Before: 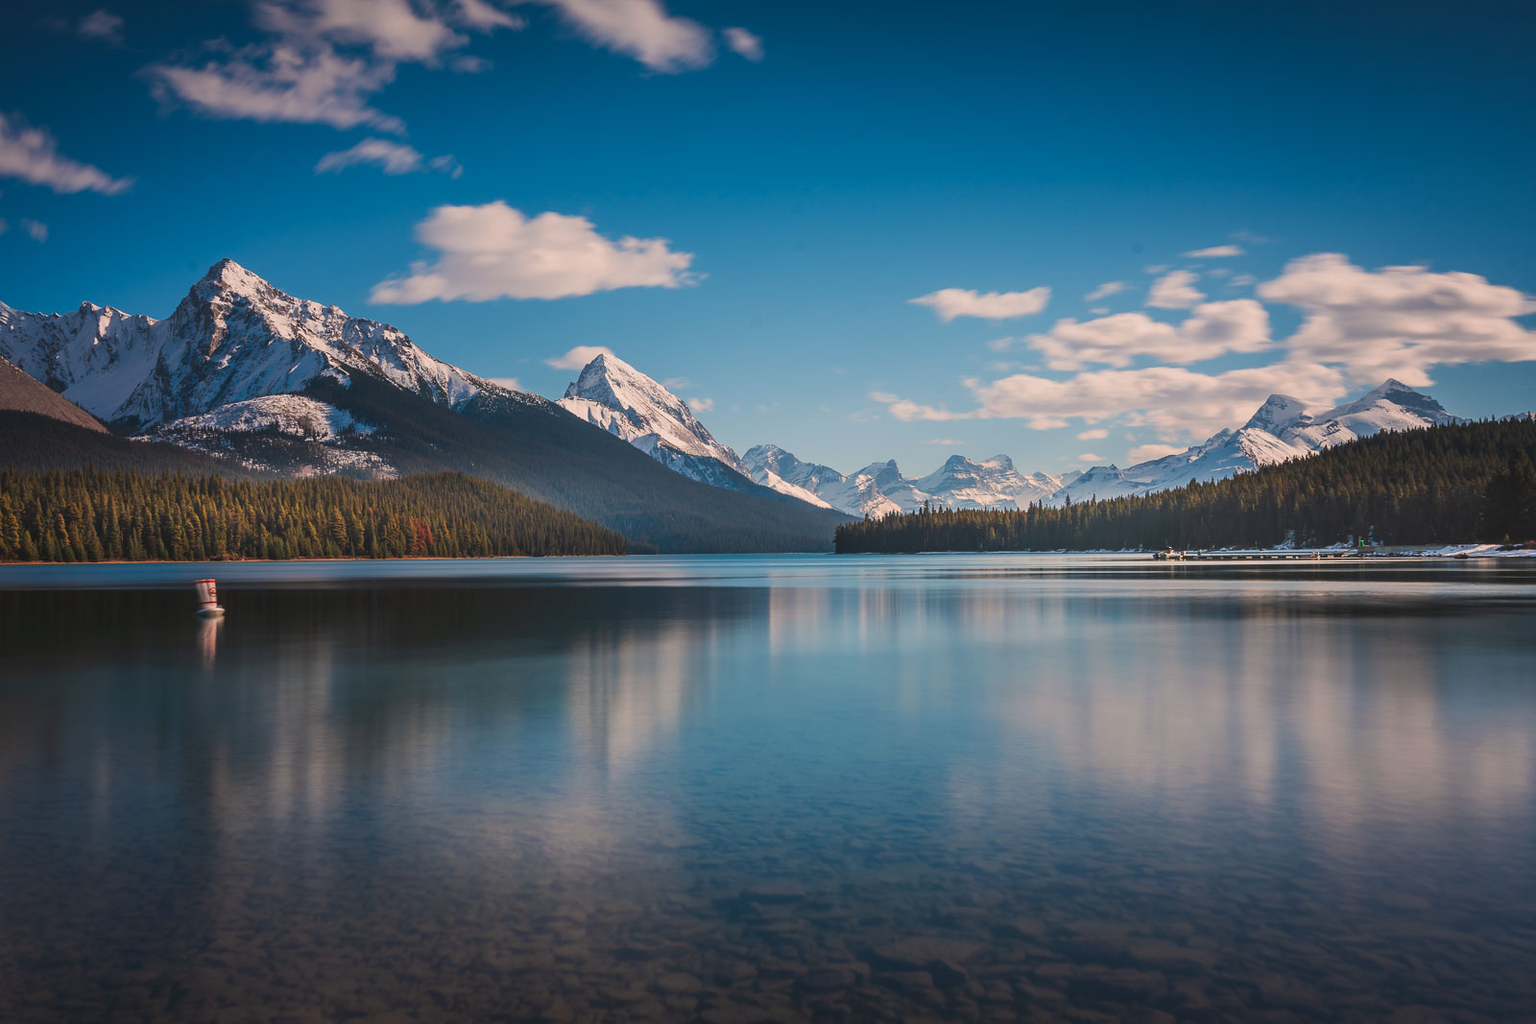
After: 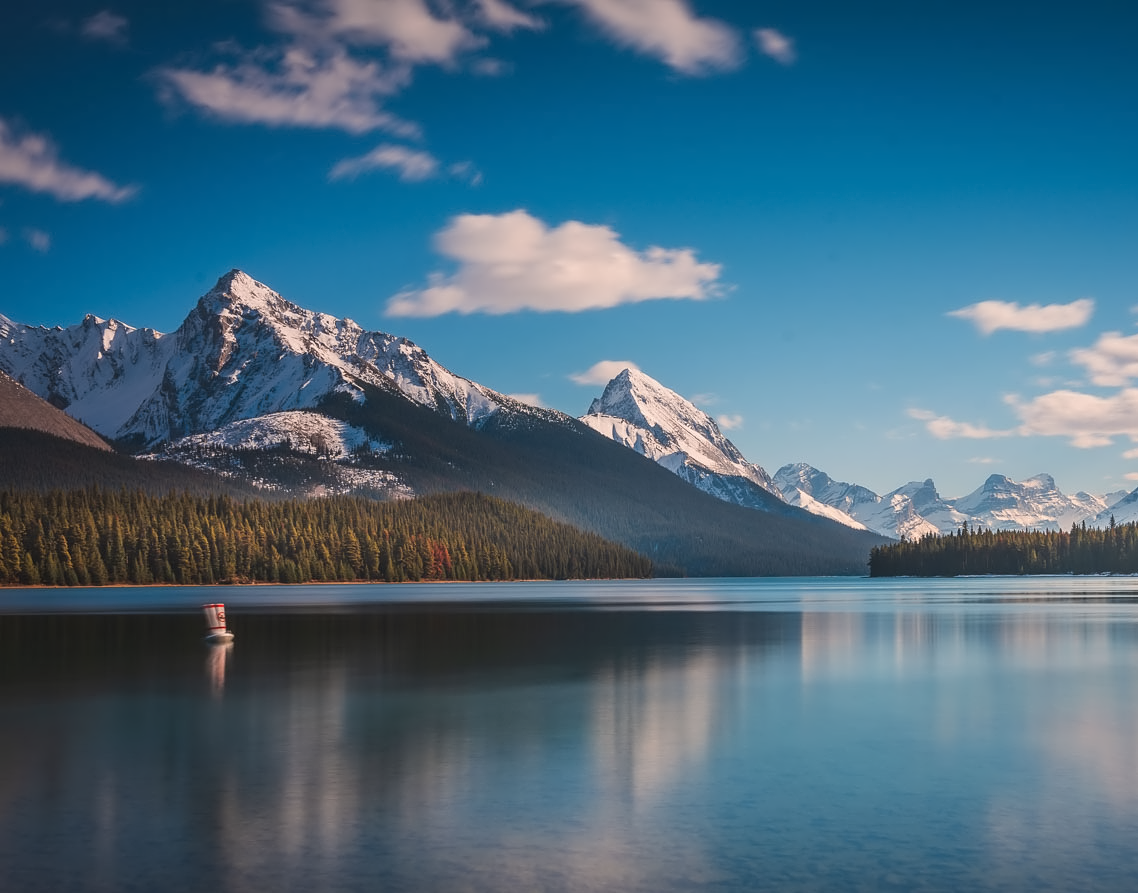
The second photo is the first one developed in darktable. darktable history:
crop: right 28.867%, bottom 16.29%
tone equalizer: -8 EV 0.075 EV, mask exposure compensation -0.511 EV
contrast equalizer: octaves 7, y [[0.5 ×4, 0.525, 0.667], [0.5 ×6], [0.5 ×6], [0 ×4, 0.042, 0], [0, 0, 0.004, 0.1, 0.191, 0.131]], mix 0.799
exposure: exposure 0.132 EV, compensate exposure bias true, compensate highlight preservation false
